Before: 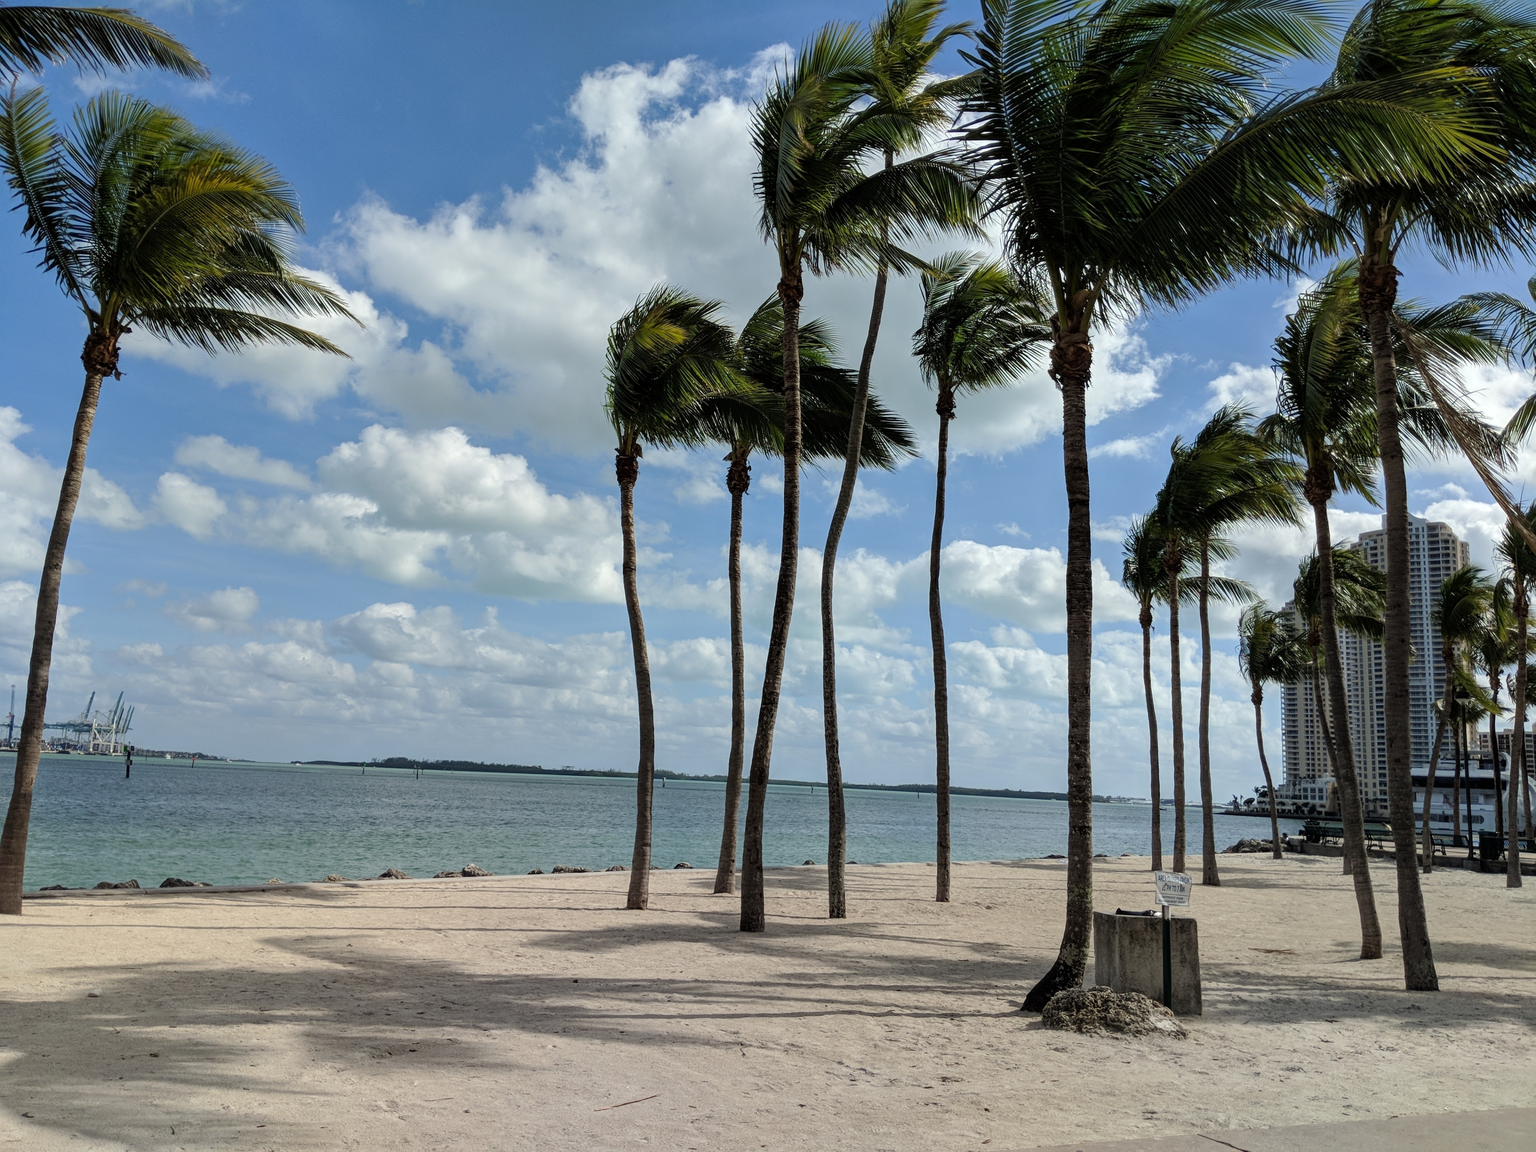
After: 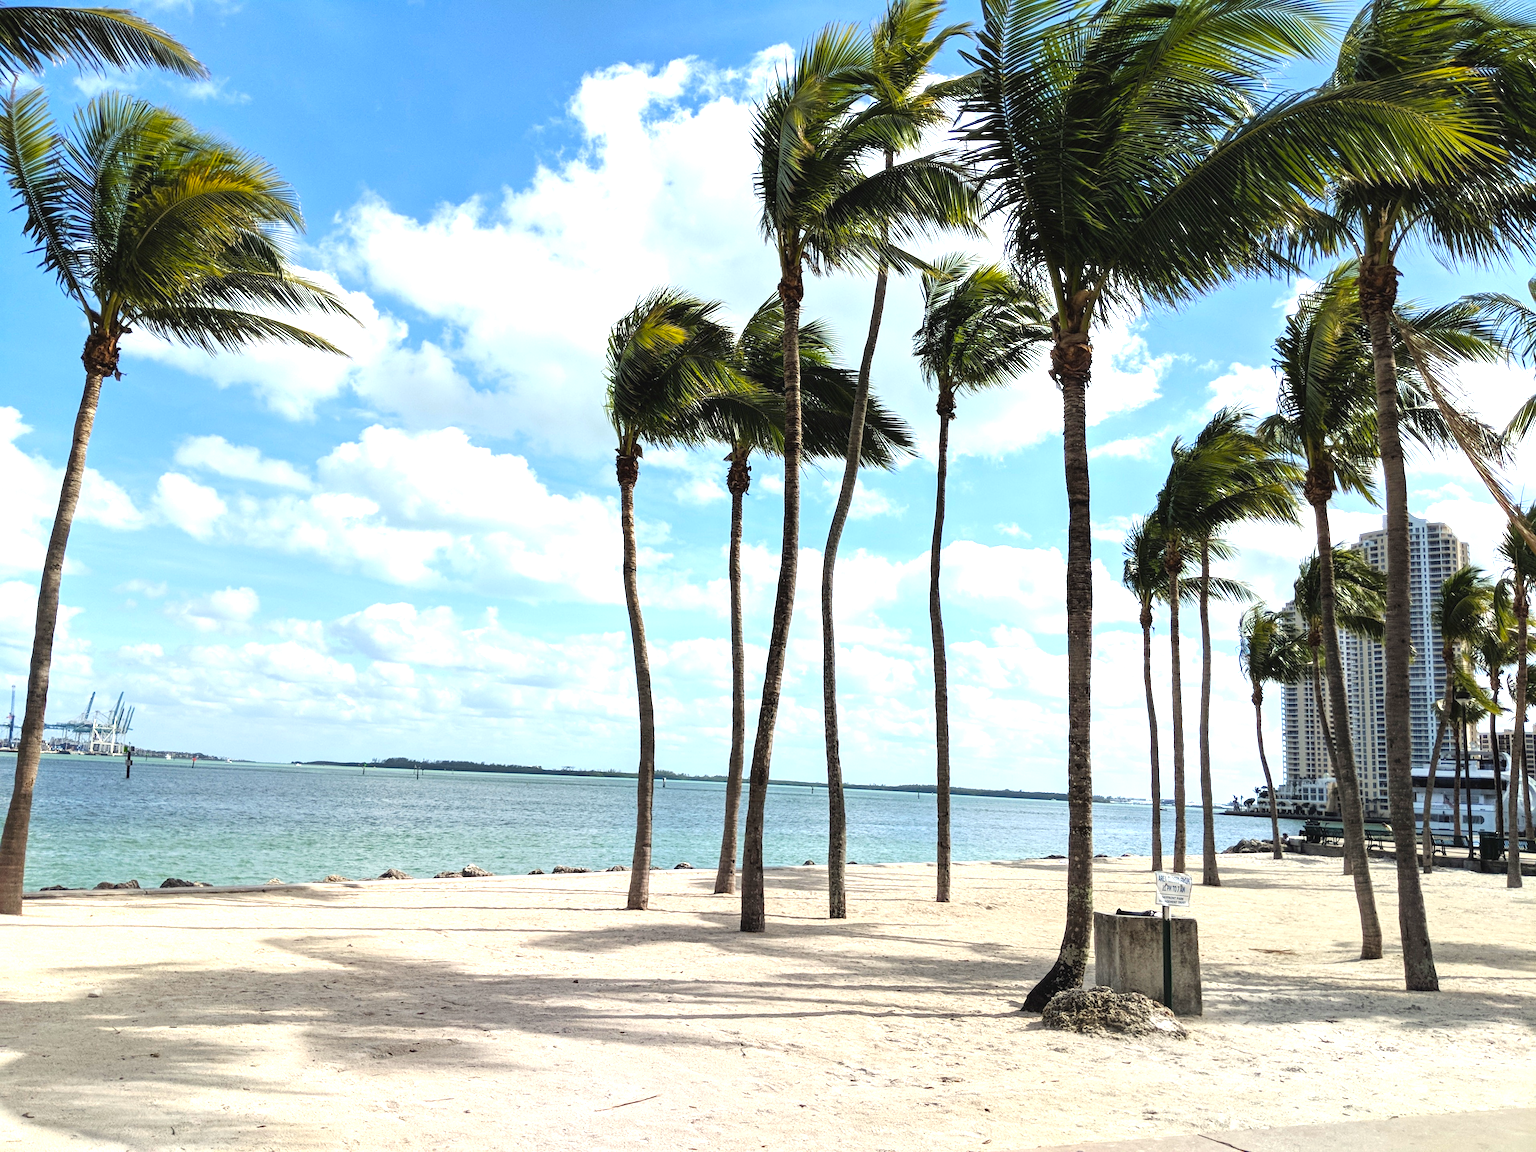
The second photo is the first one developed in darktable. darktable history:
exposure: black level correction -0.002, exposure 1.325 EV, compensate highlight preservation false
color balance rgb: perceptual saturation grading › global saturation 19.384%
color zones: curves: ch2 [(0, 0.5) (0.143, 0.5) (0.286, 0.489) (0.415, 0.421) (0.571, 0.5) (0.714, 0.5) (0.857, 0.5) (1, 0.5)]
